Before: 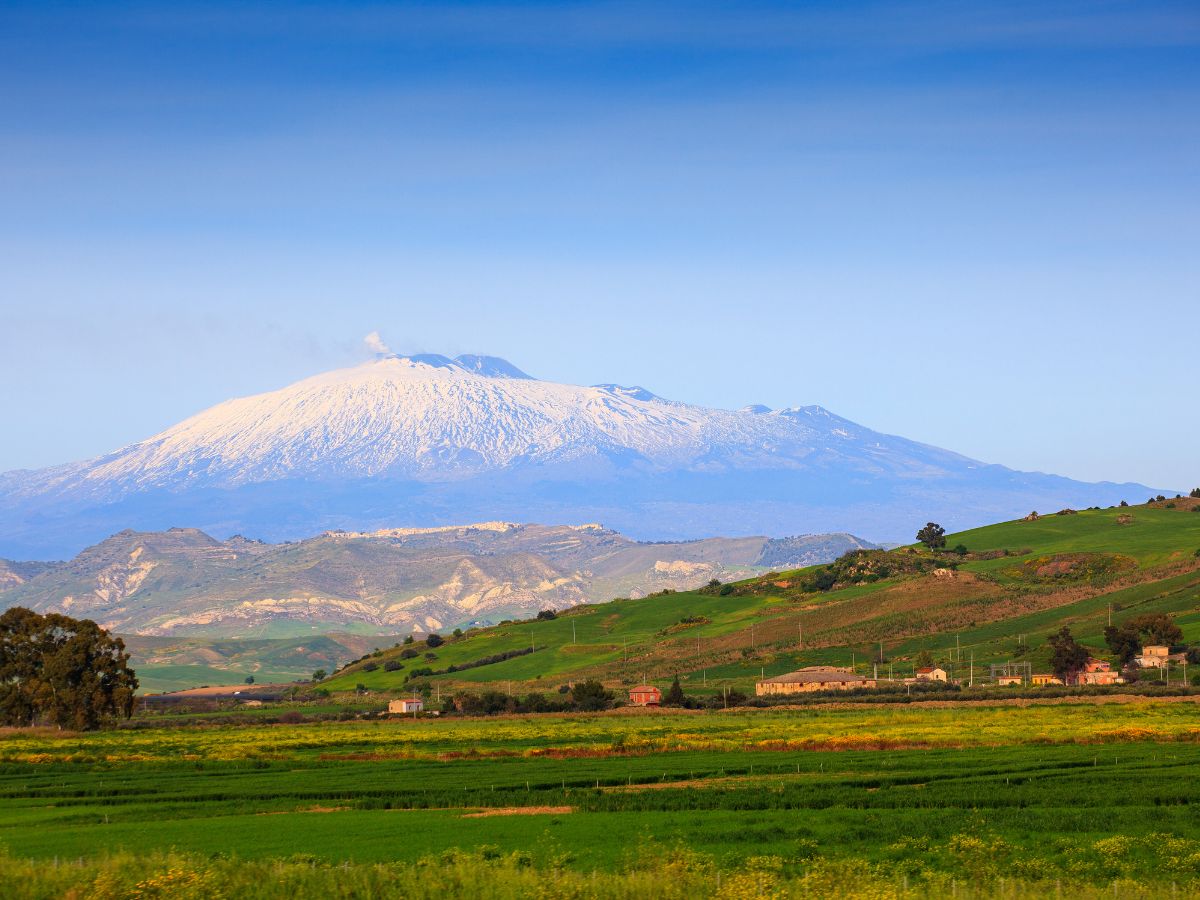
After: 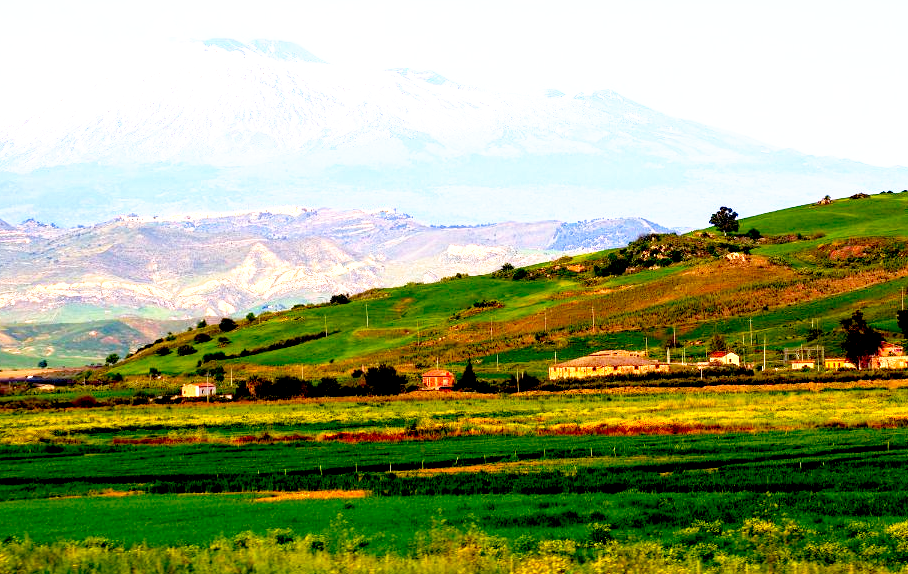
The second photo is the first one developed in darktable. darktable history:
exposure: black level correction 0.035, exposure 0.9 EV, compensate highlight preservation false
crop and rotate: left 17.299%, top 35.115%, right 7.015%, bottom 1.024%
tone curve: curves: ch0 [(0, 0) (0.003, 0.001) (0.011, 0.005) (0.025, 0.01) (0.044, 0.019) (0.069, 0.029) (0.1, 0.042) (0.136, 0.078) (0.177, 0.129) (0.224, 0.182) (0.277, 0.246) (0.335, 0.318) (0.399, 0.396) (0.468, 0.481) (0.543, 0.573) (0.623, 0.672) (0.709, 0.777) (0.801, 0.881) (0.898, 0.975) (1, 1)], preserve colors none
tone equalizer: on, module defaults
